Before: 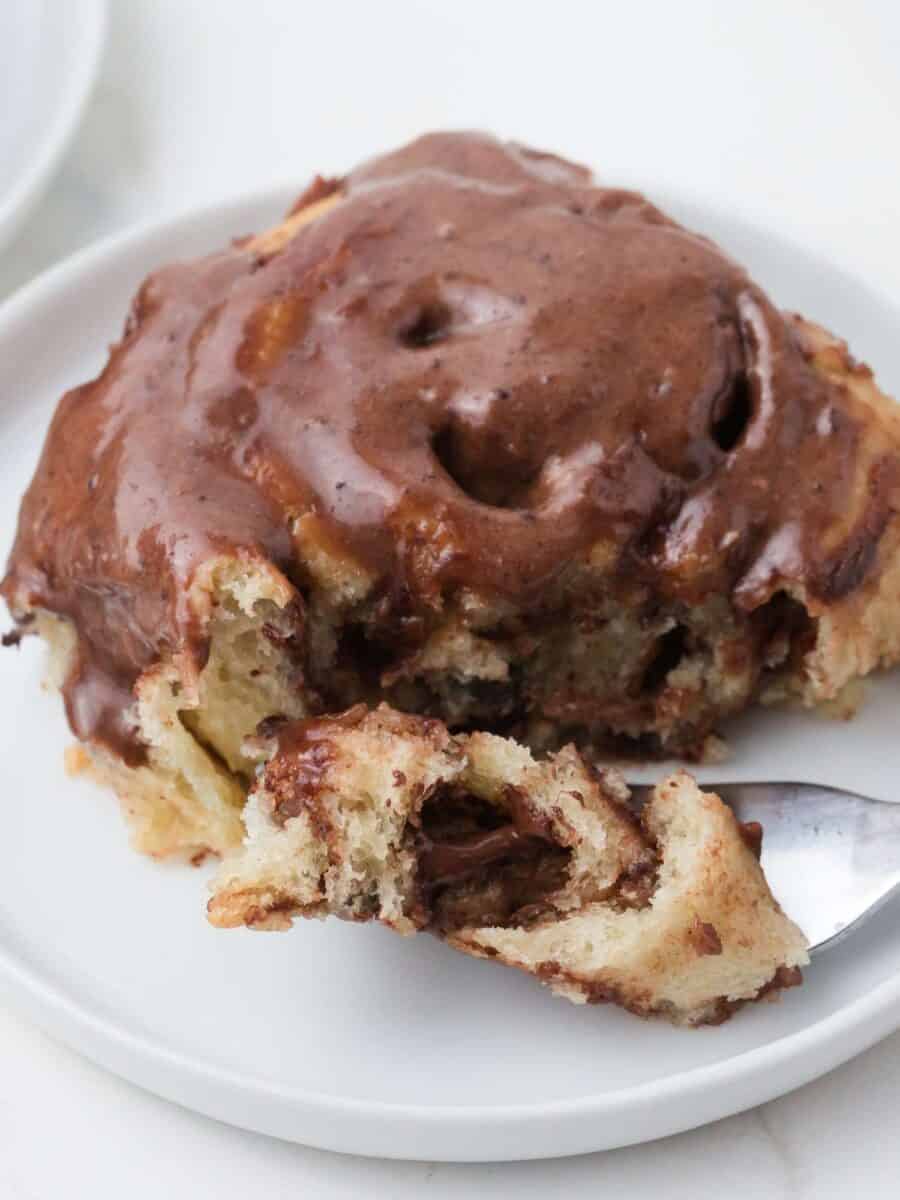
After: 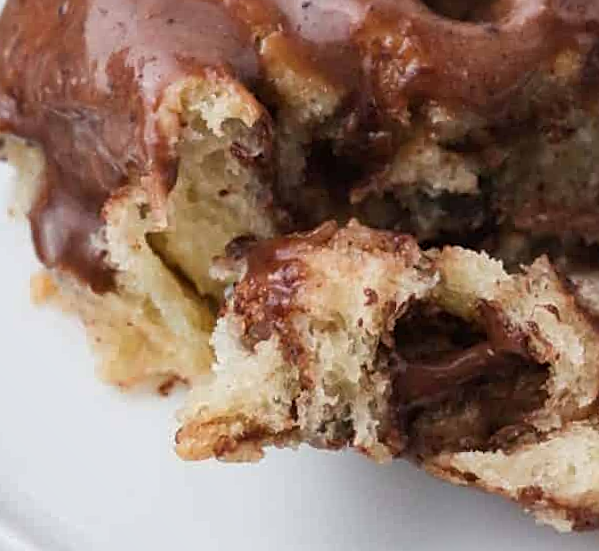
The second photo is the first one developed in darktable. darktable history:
base curve: exposure shift 0, preserve colors none
crop: top 36.498%, right 27.964%, bottom 14.995%
shadows and highlights: radius 264.75, soften with gaussian
sharpen: on, module defaults
rotate and perspective: rotation -1.68°, lens shift (vertical) -0.146, crop left 0.049, crop right 0.912, crop top 0.032, crop bottom 0.96
